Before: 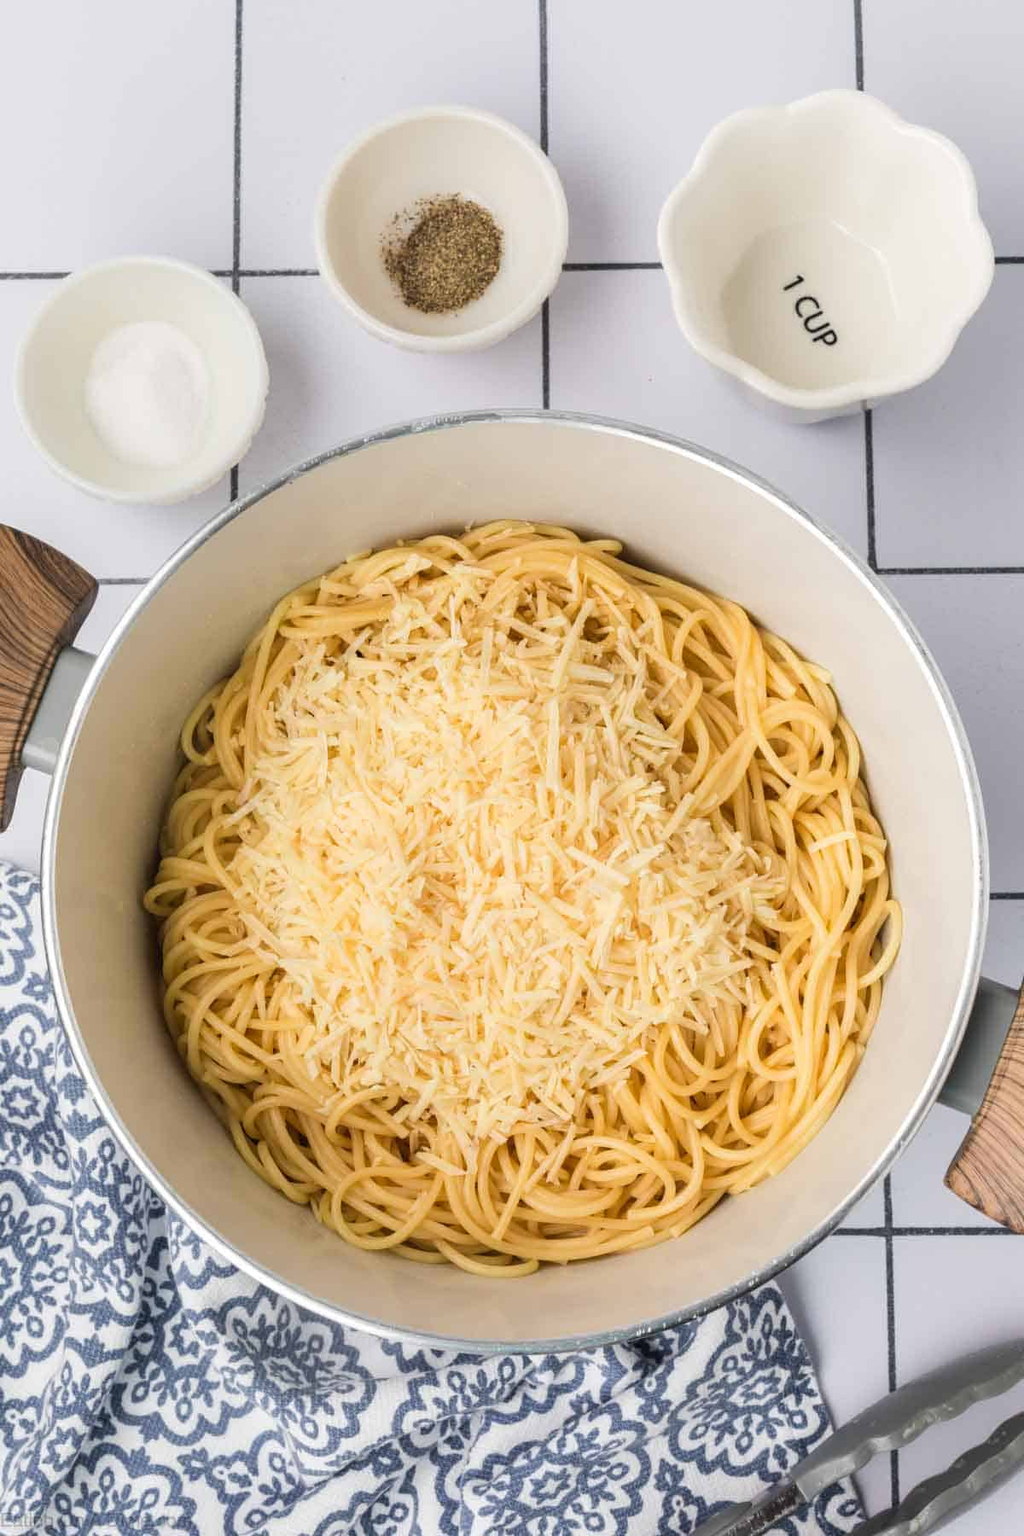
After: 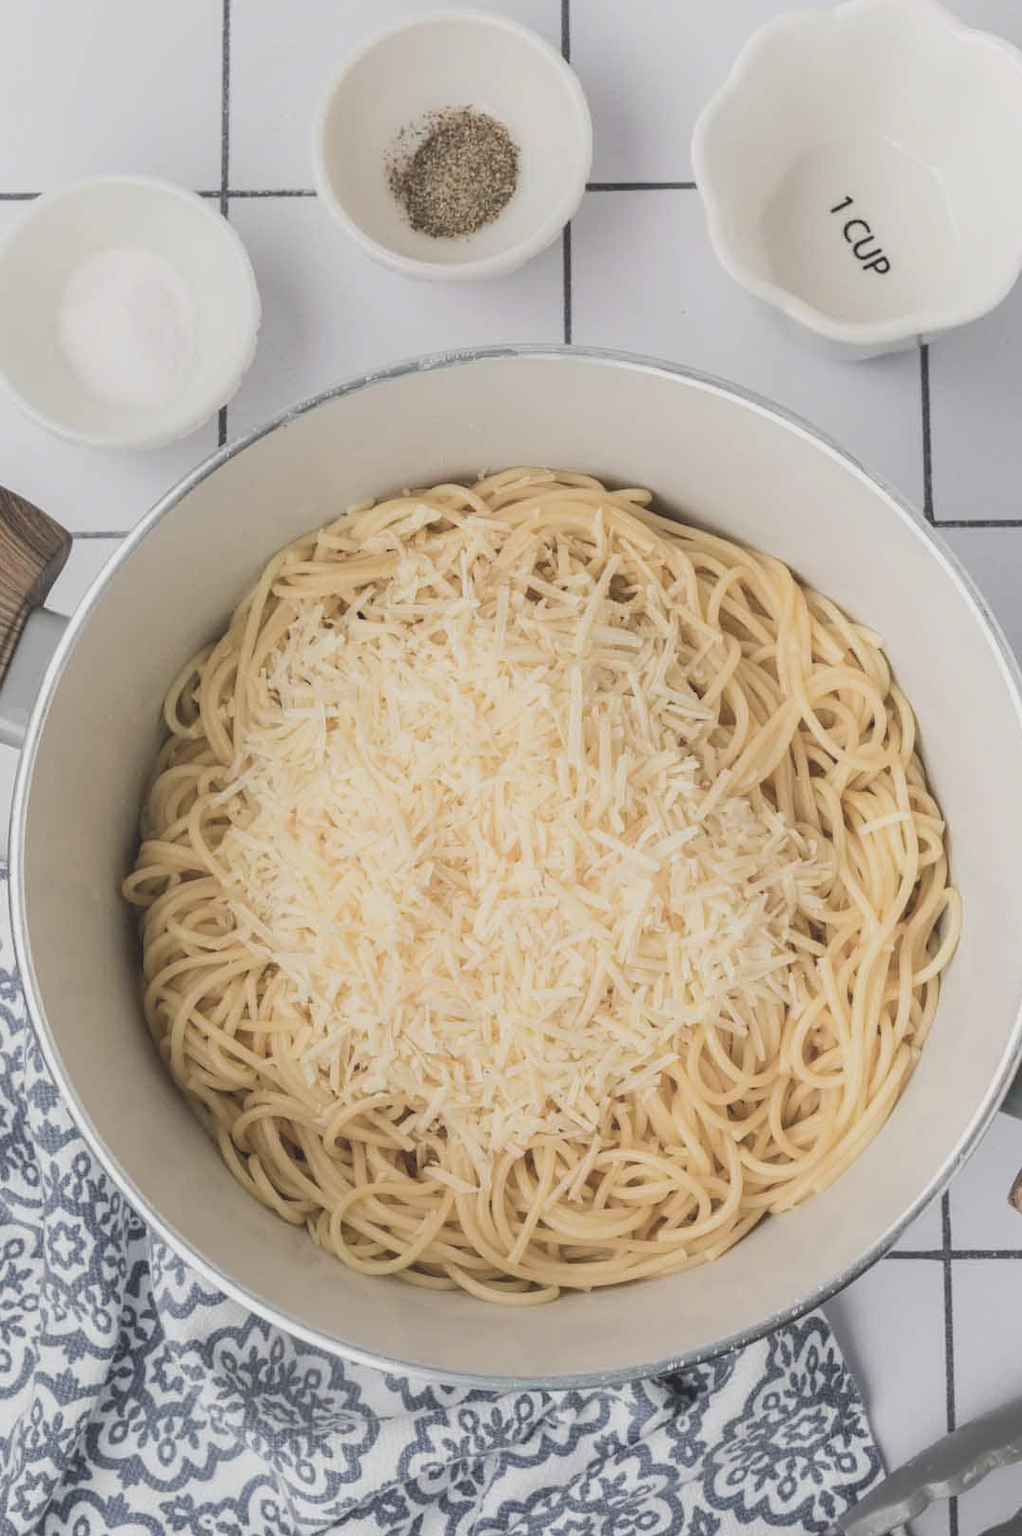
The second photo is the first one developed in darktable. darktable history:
crop: left 3.32%, top 6.443%, right 6.492%, bottom 3.223%
contrast brightness saturation: contrast -0.259, saturation -0.449
shadows and highlights: shadows 1.1, highlights 39.39
